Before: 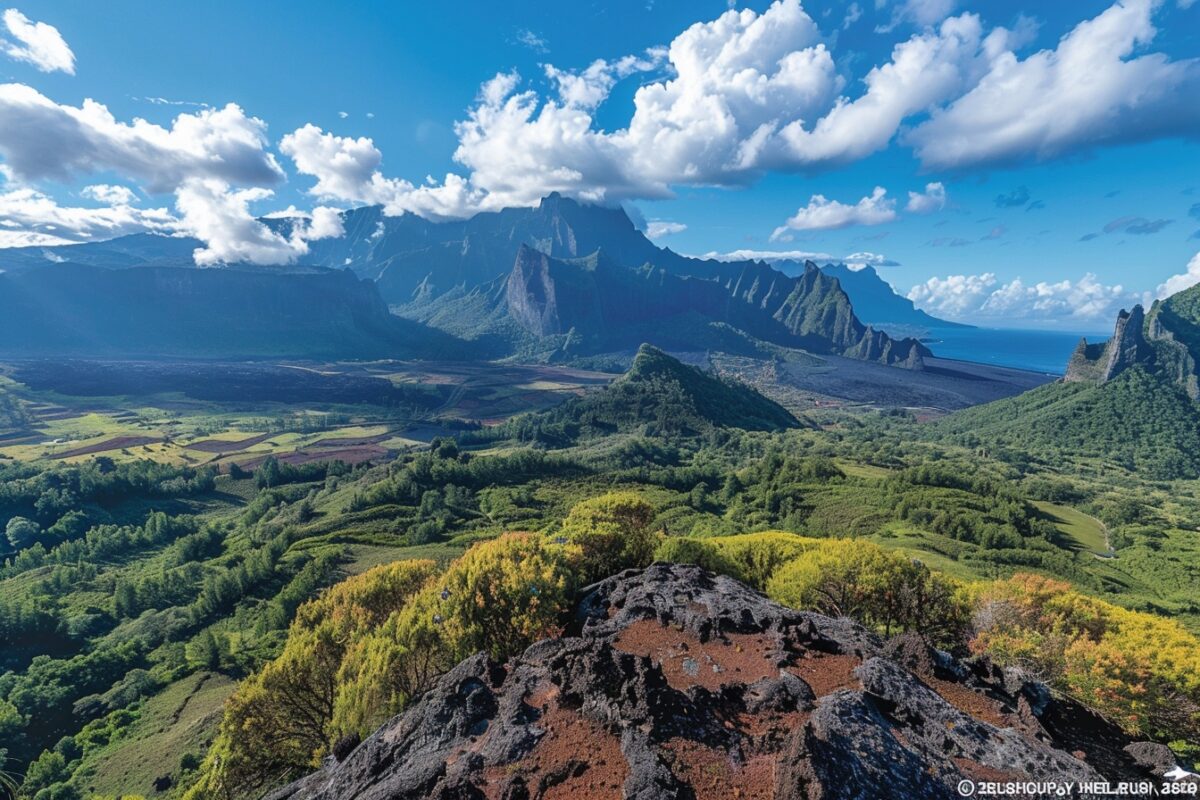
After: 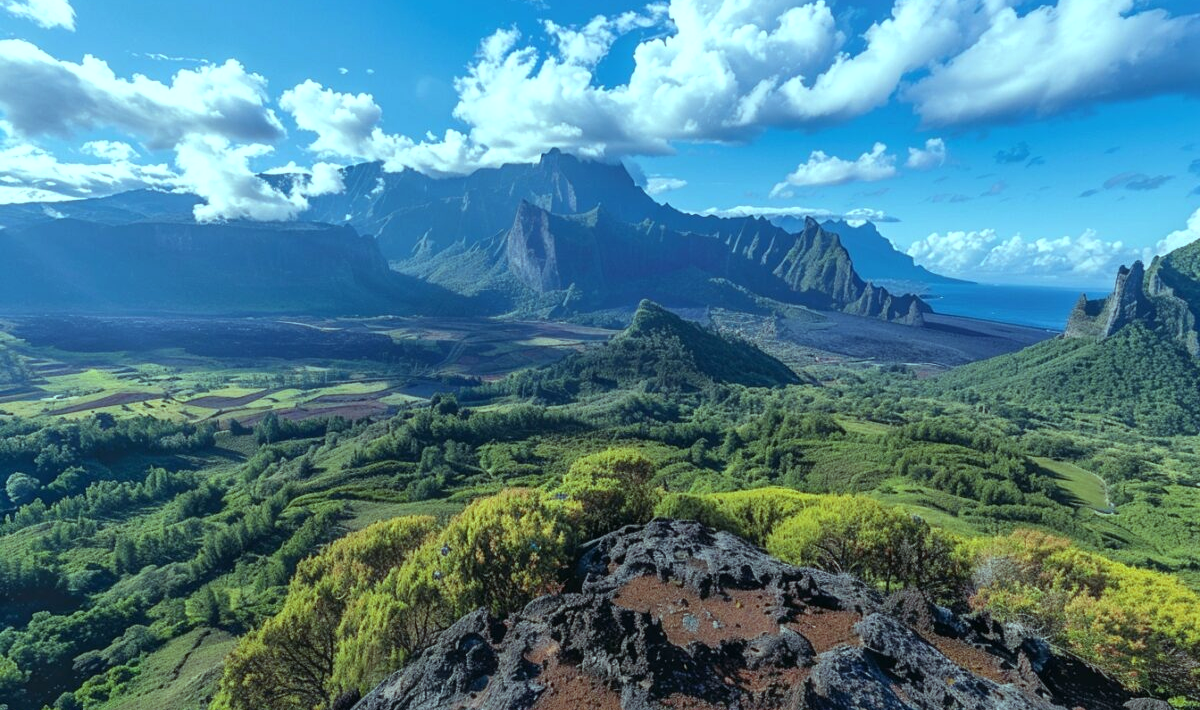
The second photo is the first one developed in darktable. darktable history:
color balance: mode lift, gamma, gain (sRGB), lift [0.997, 0.979, 1.021, 1.011], gamma [1, 1.084, 0.916, 0.998], gain [1, 0.87, 1.13, 1.101], contrast 4.55%, contrast fulcrum 38.24%, output saturation 104.09%
crop and rotate: top 5.609%, bottom 5.609%
rgb levels: preserve colors max RGB
